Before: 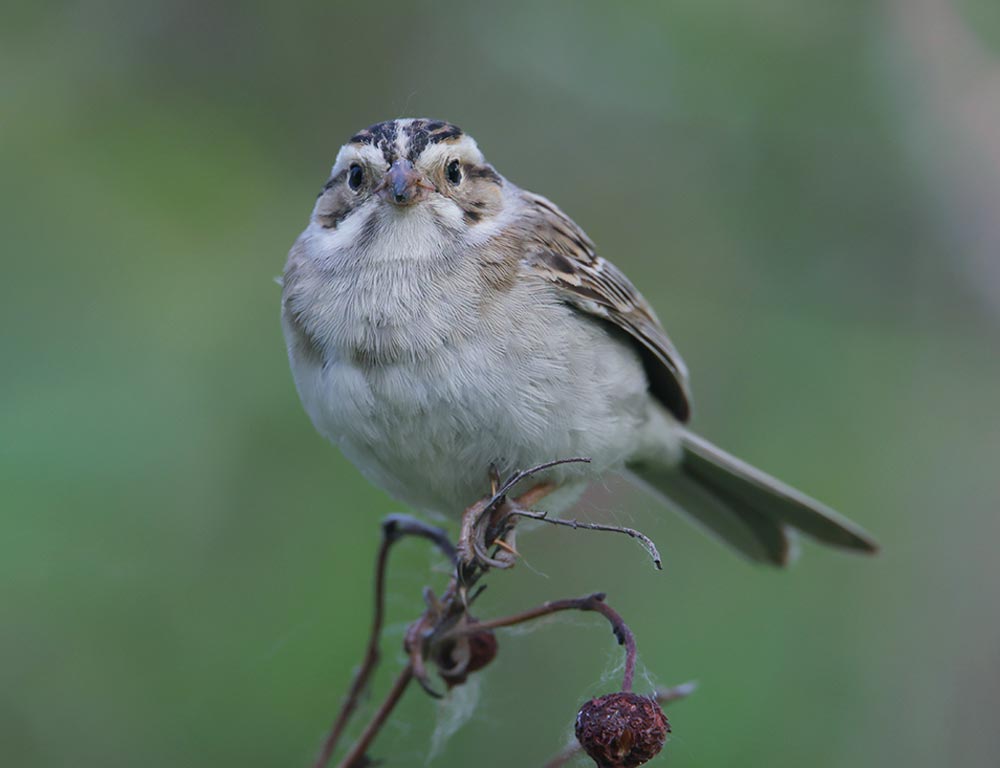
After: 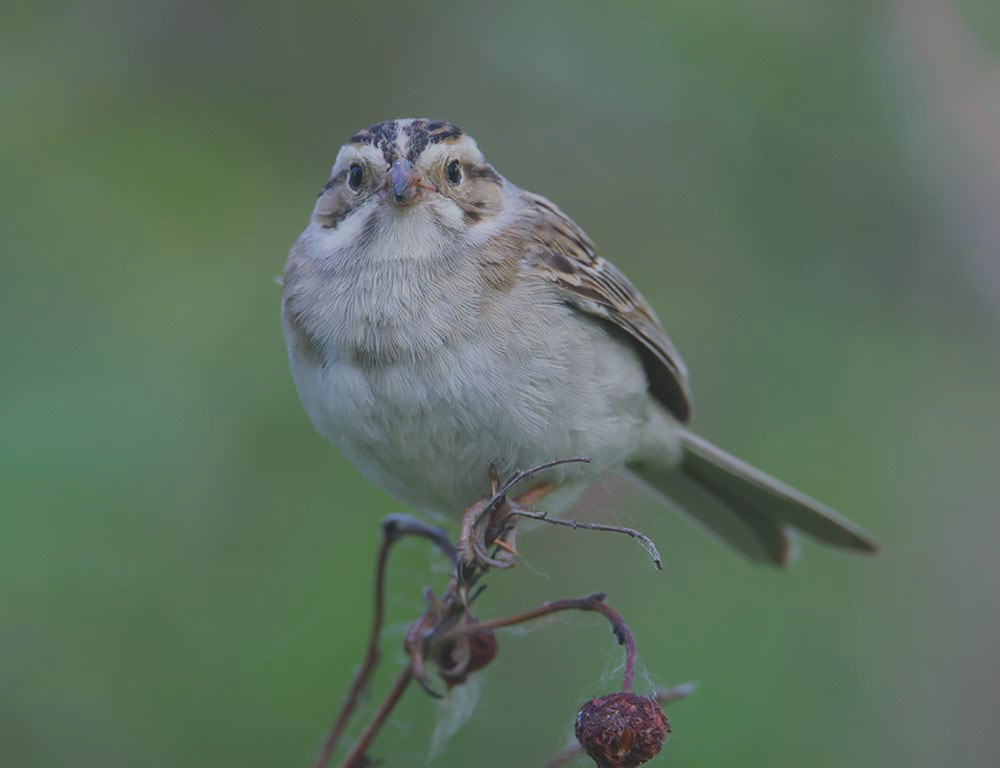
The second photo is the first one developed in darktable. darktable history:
contrast brightness saturation: contrast -0.29
exposure: exposure -0.156 EV, compensate highlight preservation false
local contrast: highlights 103%, shadows 98%, detail 119%, midtone range 0.2
